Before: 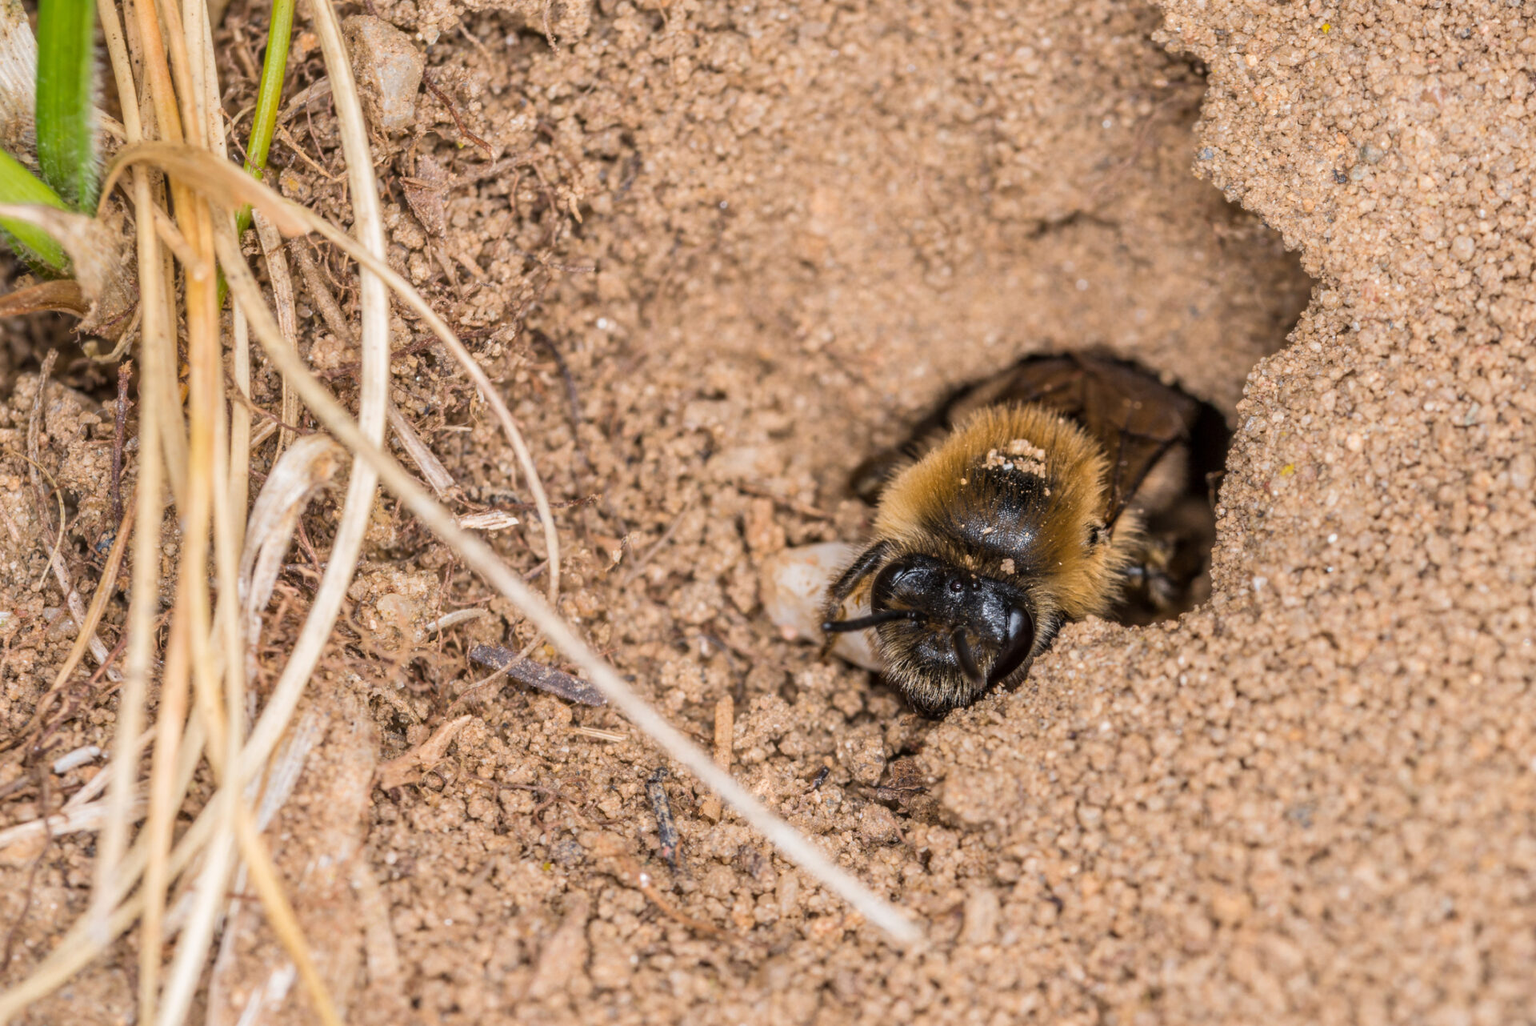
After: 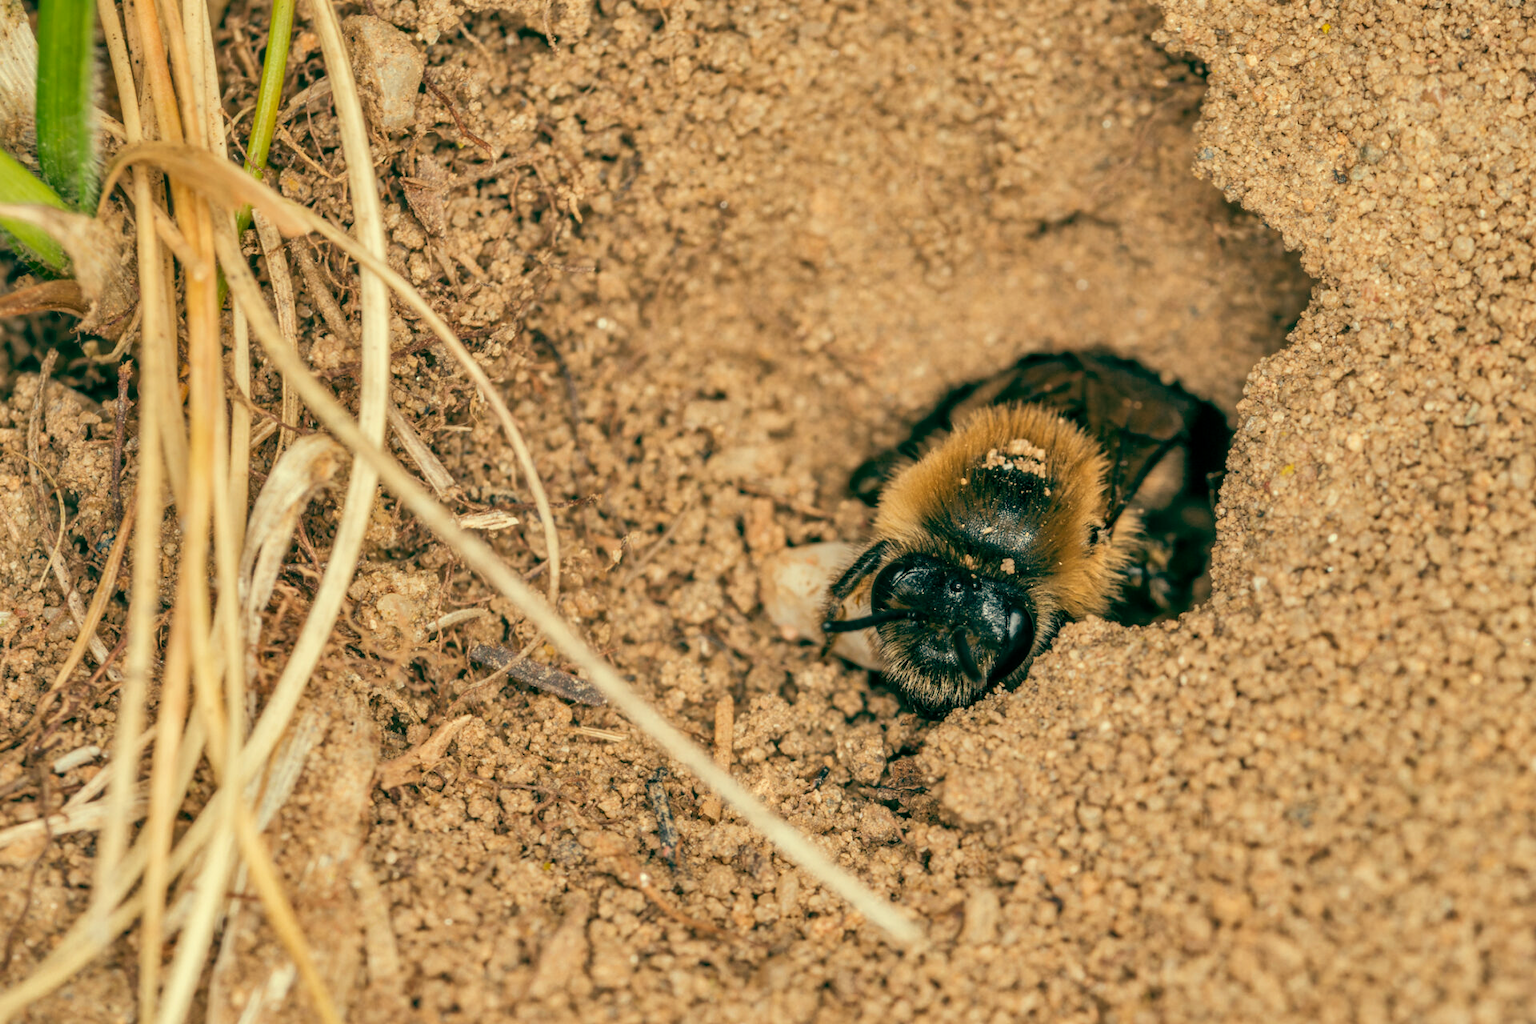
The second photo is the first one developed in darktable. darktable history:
color balance: mode lift, gamma, gain (sRGB), lift [1, 0.69, 1, 1], gamma [1, 1.482, 1, 1], gain [1, 1, 1, 0.802]
crop: bottom 0.071%
shadows and highlights: low approximation 0.01, soften with gaussian
